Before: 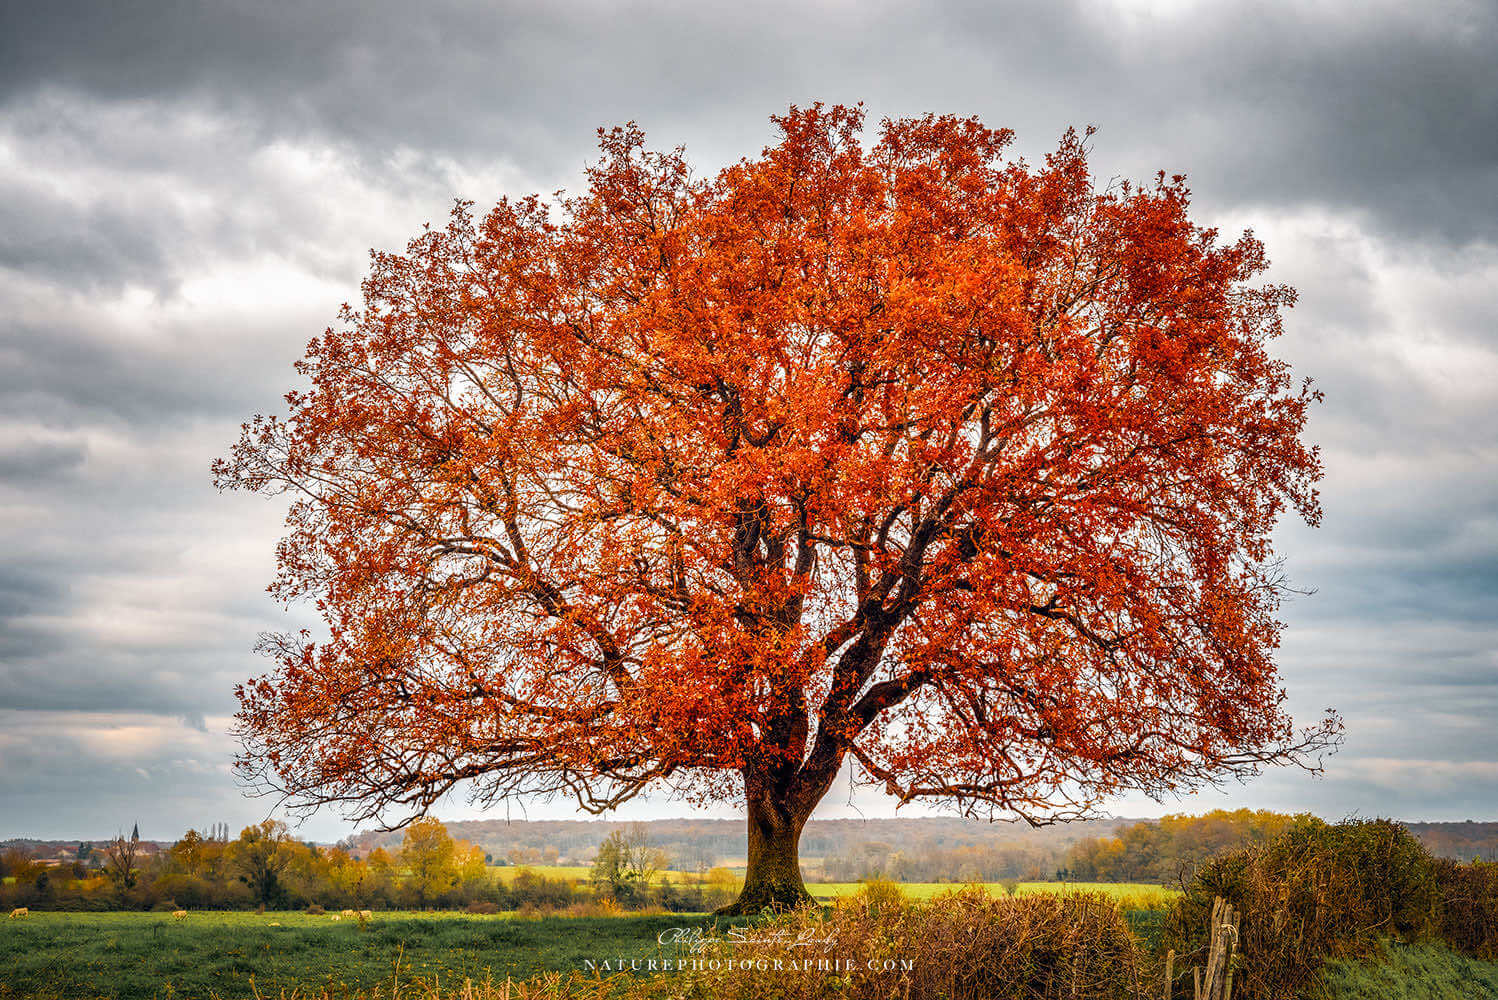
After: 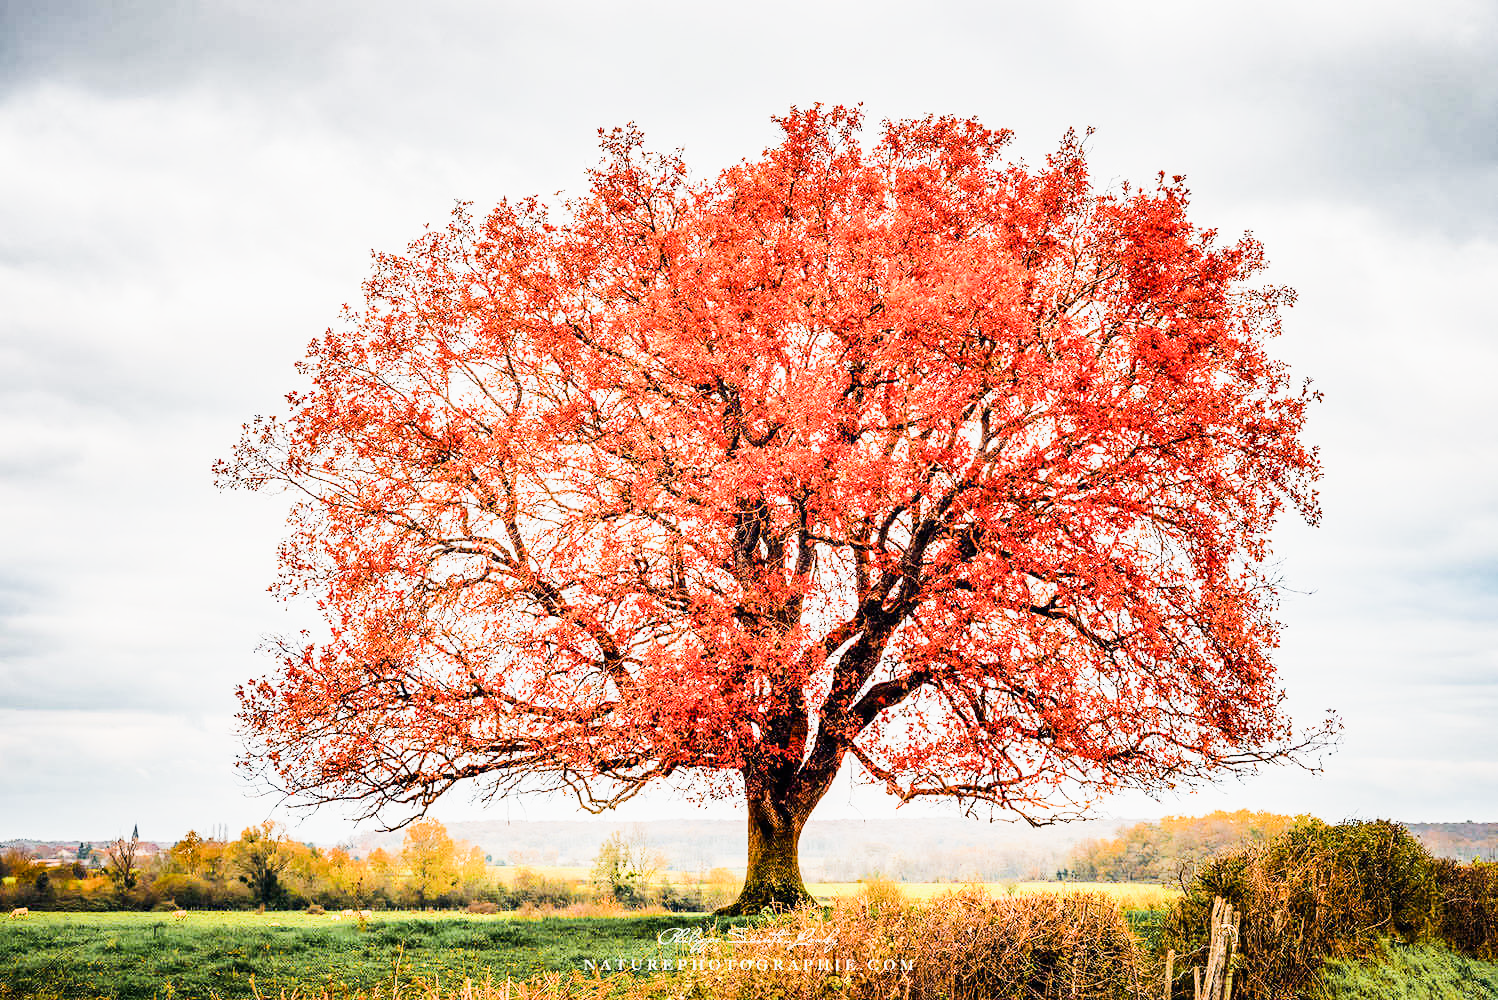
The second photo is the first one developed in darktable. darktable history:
exposure: black level correction 0, exposure 1.4 EV, compensate highlight preservation false
tone equalizer: -8 EV -0.75 EV, -7 EV -0.7 EV, -6 EV -0.6 EV, -5 EV -0.4 EV, -3 EV 0.4 EV, -2 EV 0.6 EV, -1 EV 0.7 EV, +0 EV 0.75 EV, edges refinement/feathering 500, mask exposure compensation -1.57 EV, preserve details no
rotate and perspective: automatic cropping off
sigmoid: on, module defaults
